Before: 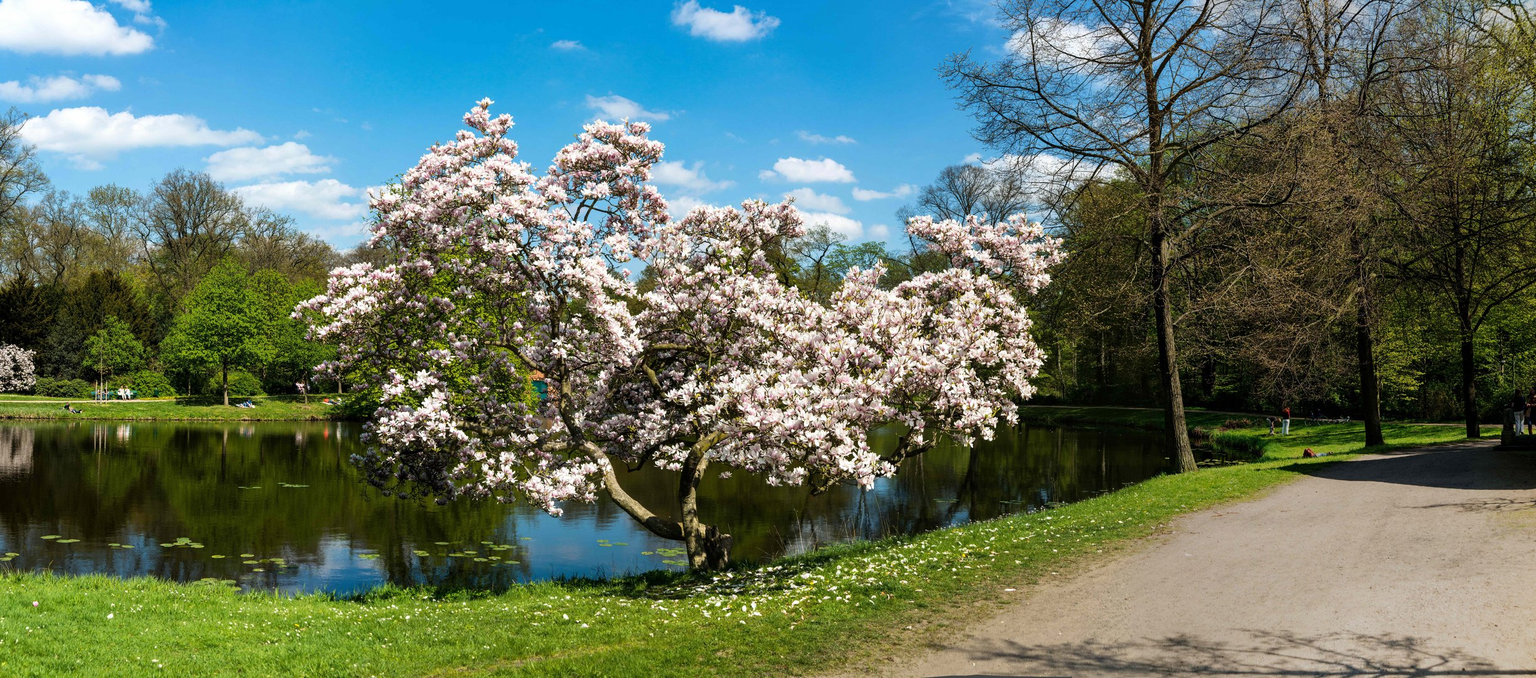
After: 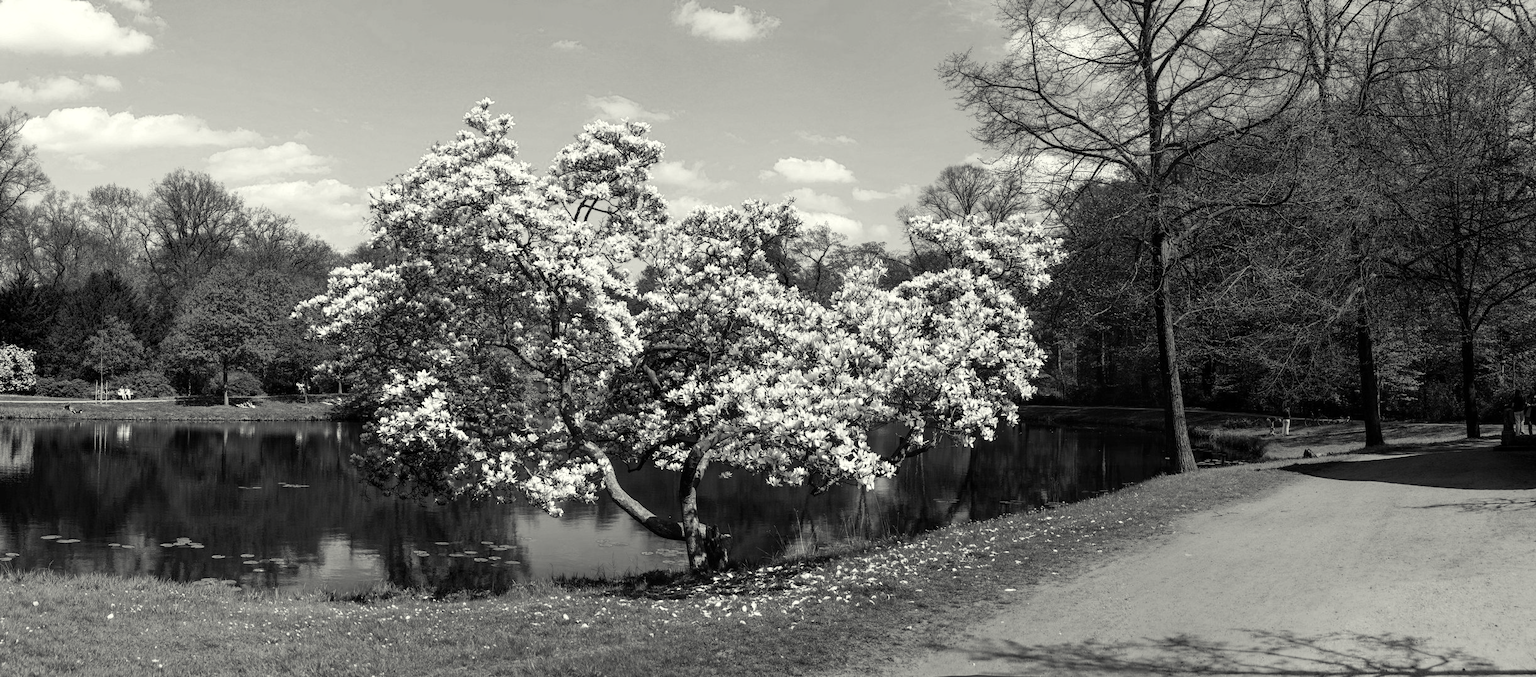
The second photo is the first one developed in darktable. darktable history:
color calibration: output gray [0.23, 0.37, 0.4, 0], illuminant as shot in camera, x 0.358, y 0.373, temperature 4628.91 K
color balance rgb: highlights gain › luminance 6.783%, highlights gain › chroma 1.924%, highlights gain › hue 93.29°, perceptual saturation grading › global saturation 20%, perceptual saturation grading › highlights 3.595%, perceptual saturation grading › shadows 49.836%
